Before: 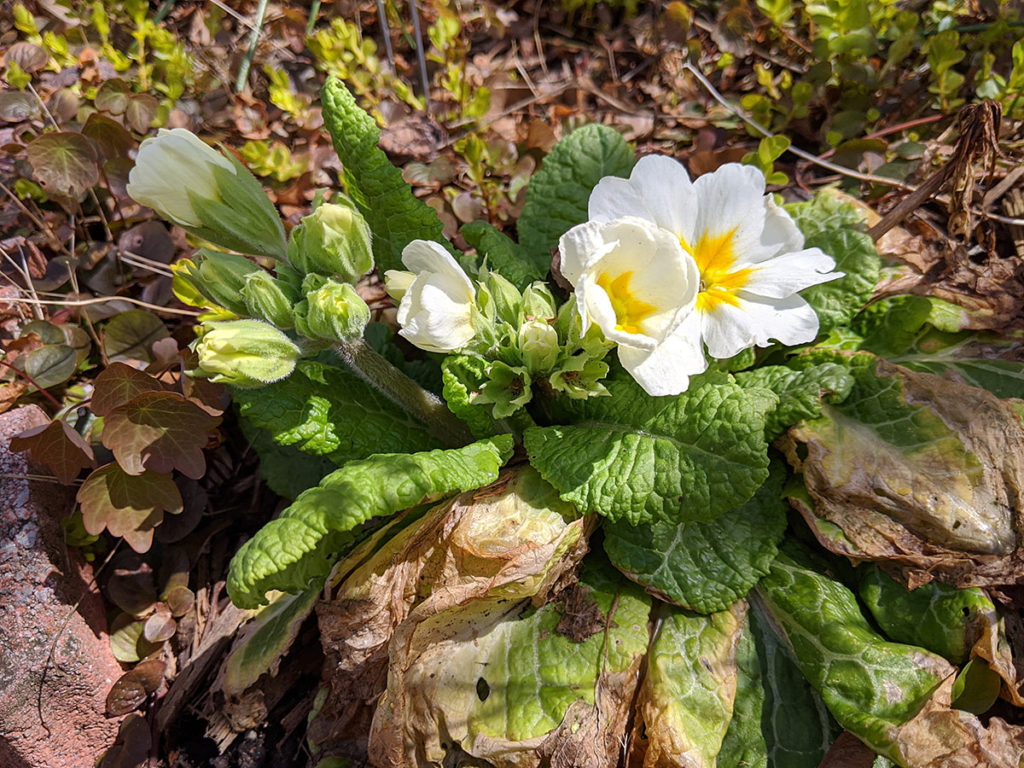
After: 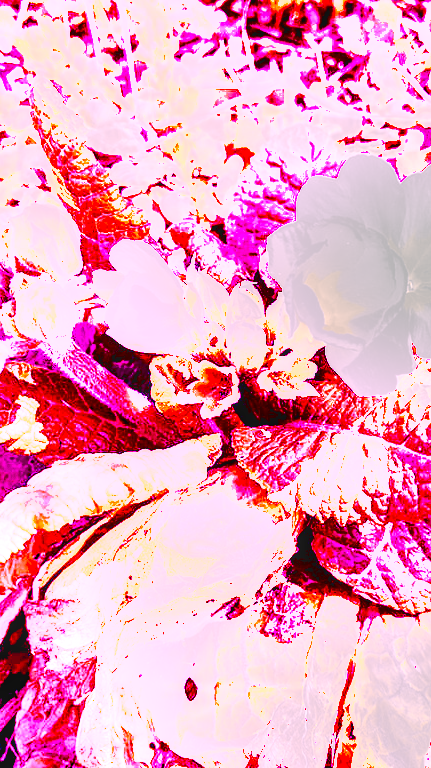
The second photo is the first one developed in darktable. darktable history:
crop: left 28.583%, right 29.231%
white balance: red 8, blue 8
exposure: black level correction 0.056, compensate highlight preservation false
haze removal: compatibility mode true, adaptive false
shadows and highlights: soften with gaussian
base curve: curves: ch0 [(0, 0) (0.579, 0.807) (1, 1)], preserve colors none
local contrast: on, module defaults
